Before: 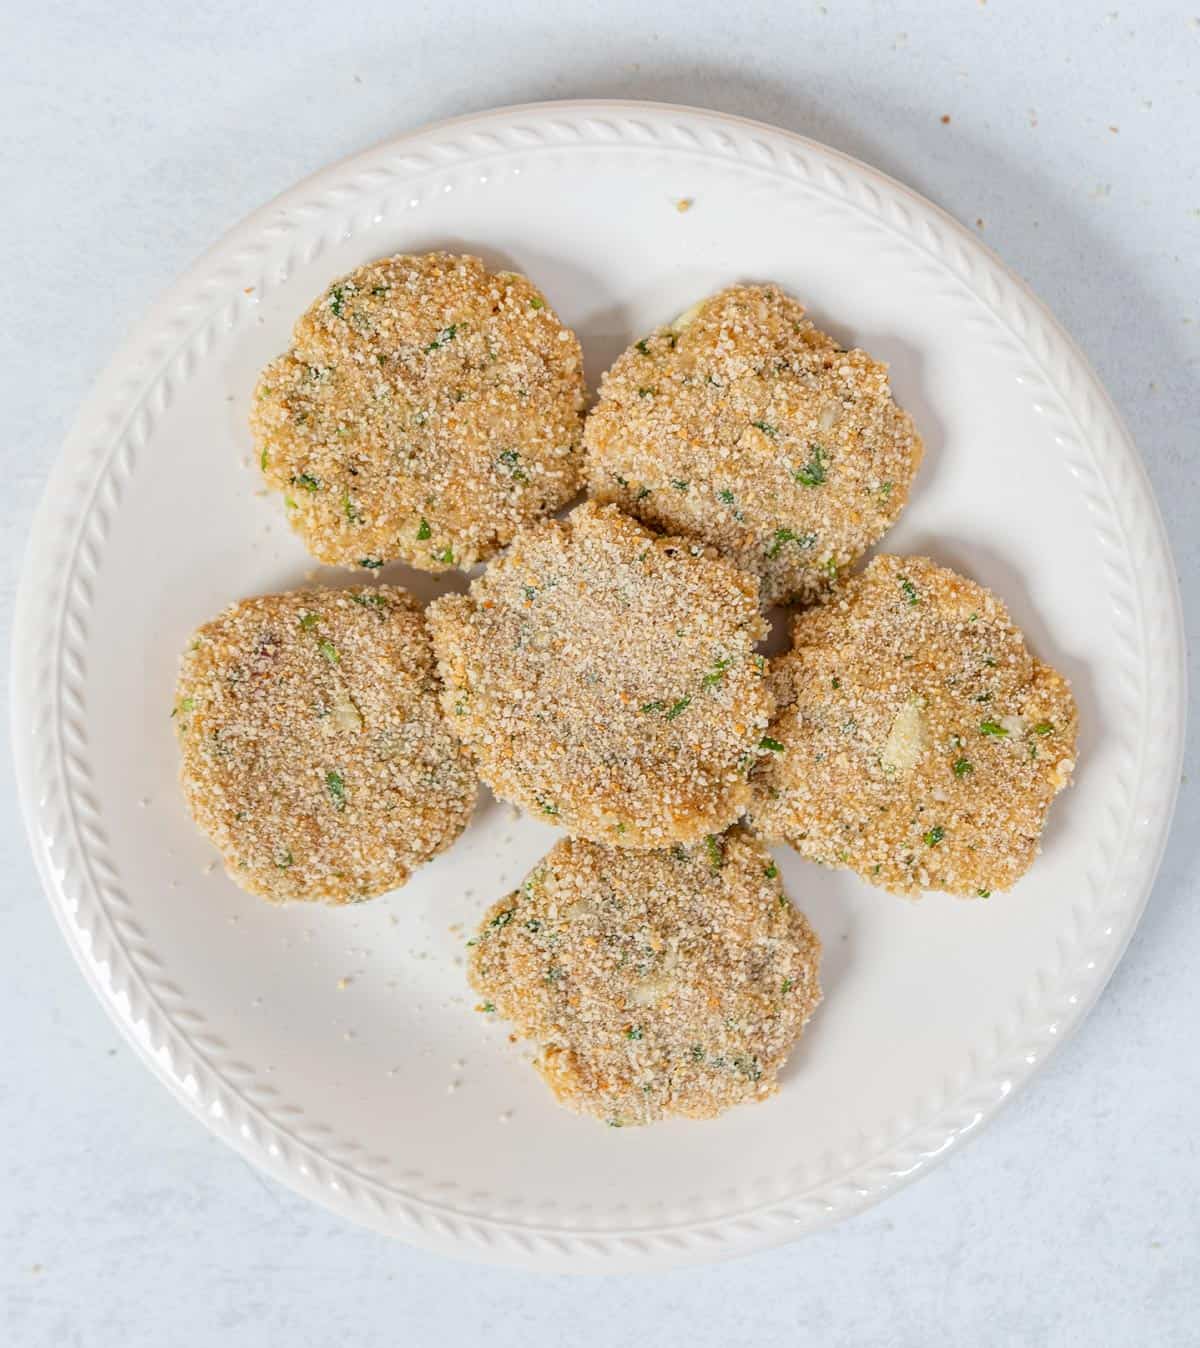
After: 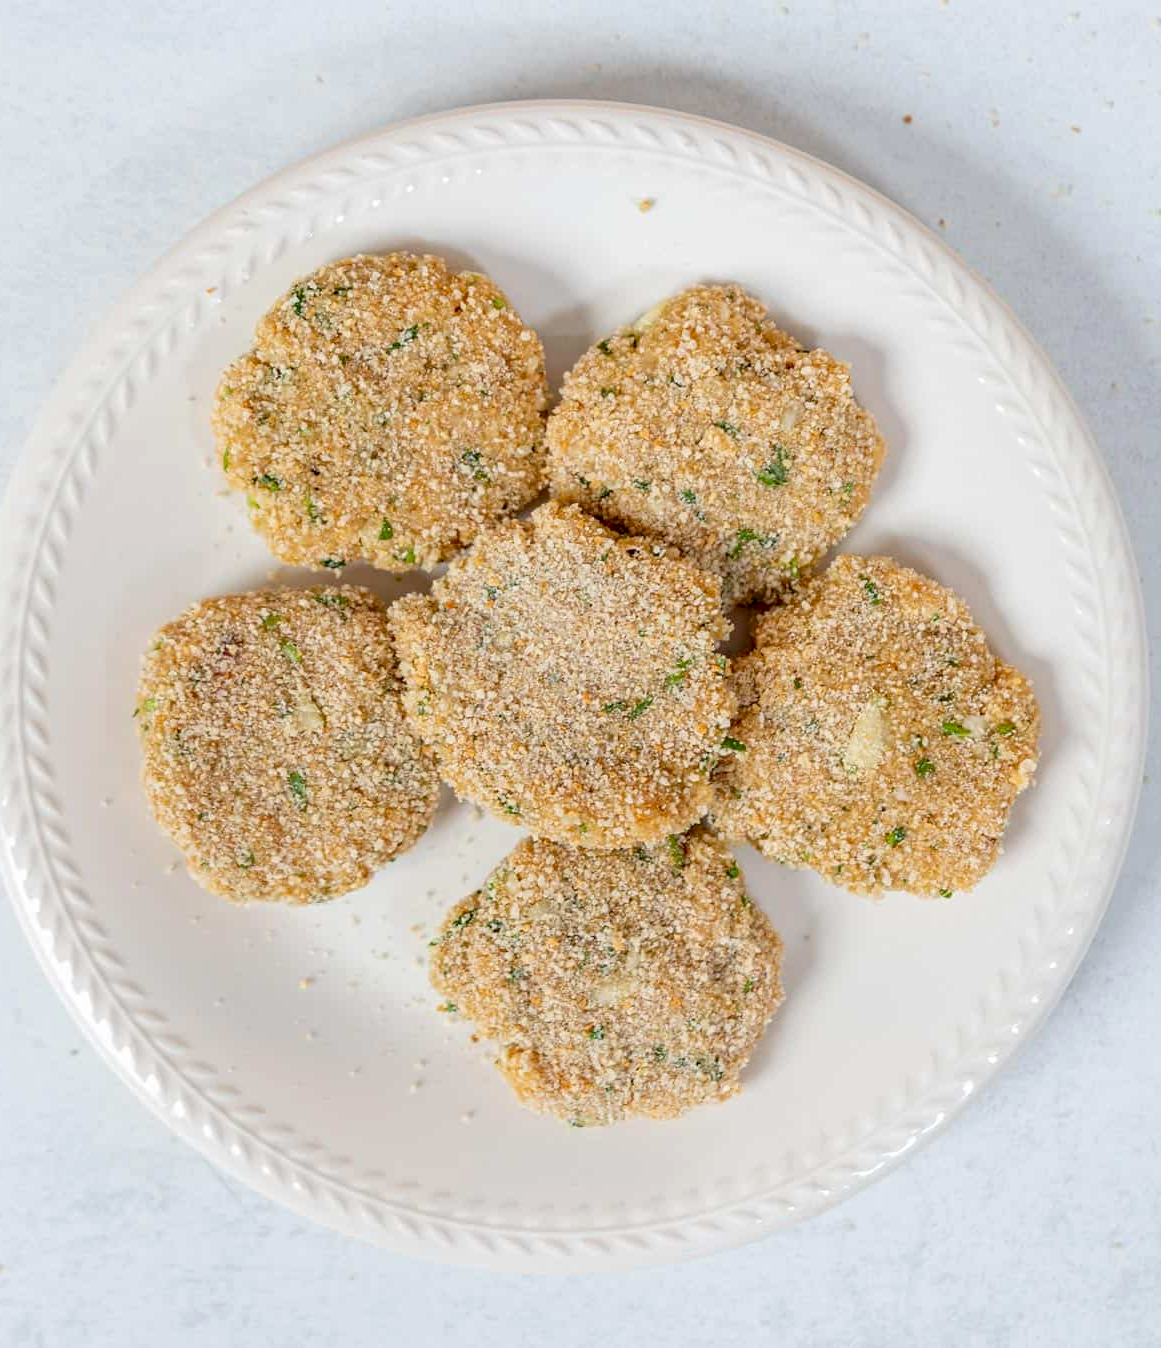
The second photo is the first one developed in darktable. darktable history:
exposure: black level correction 0.01, exposure 0.014 EV, compensate highlight preservation false
crop and rotate: left 3.238%
